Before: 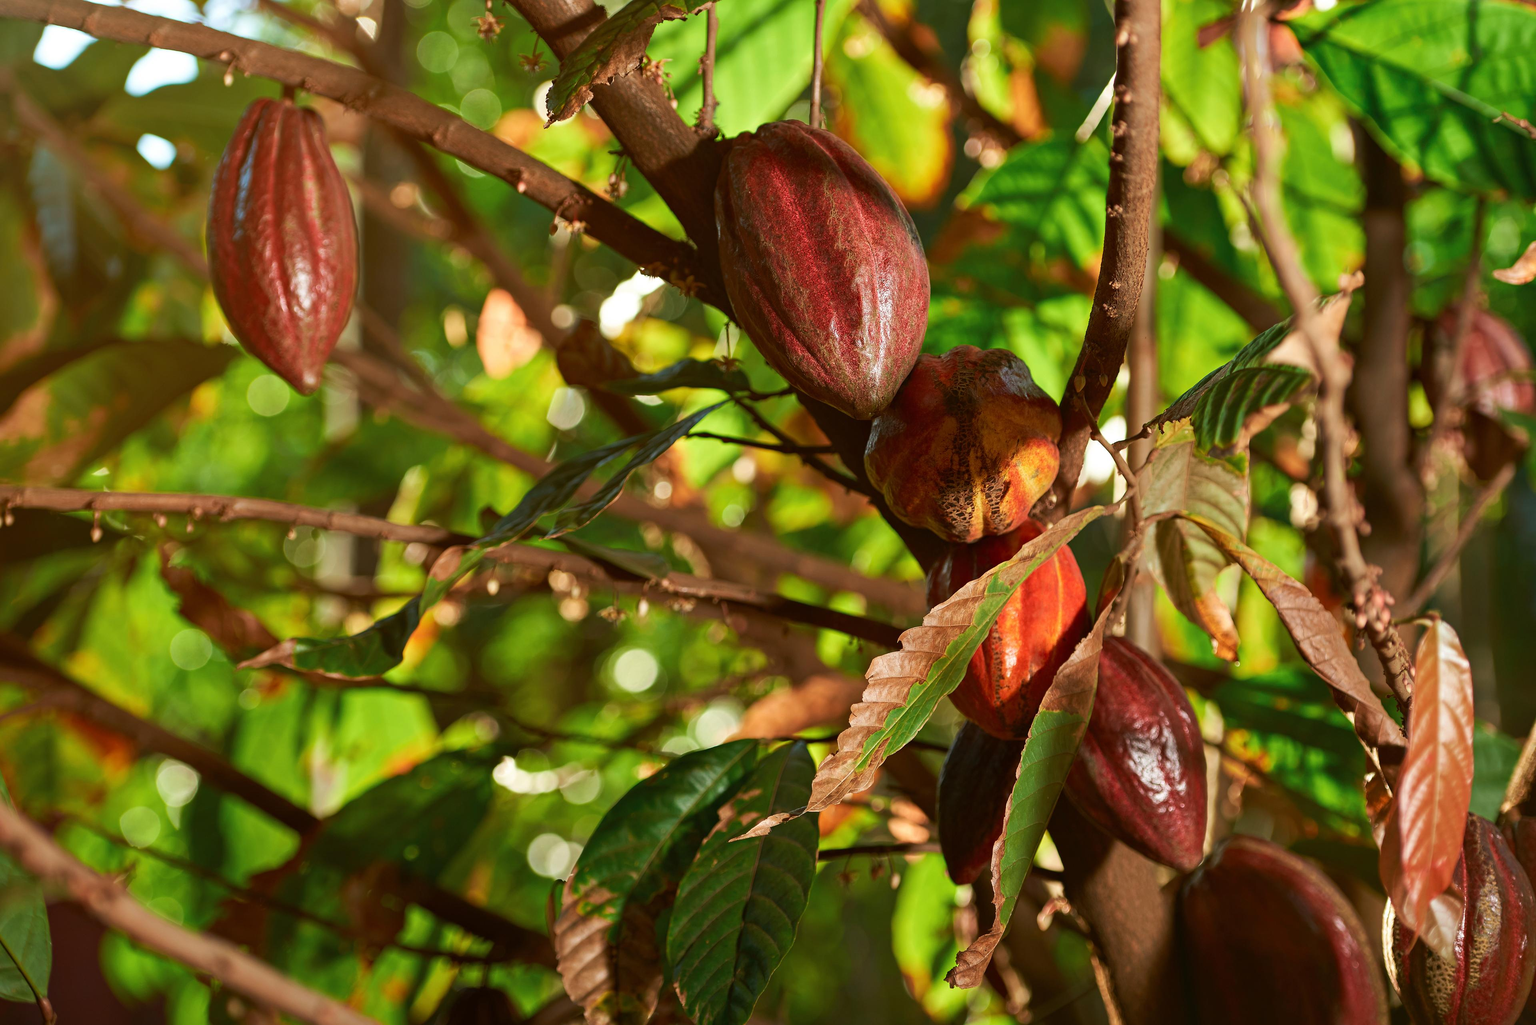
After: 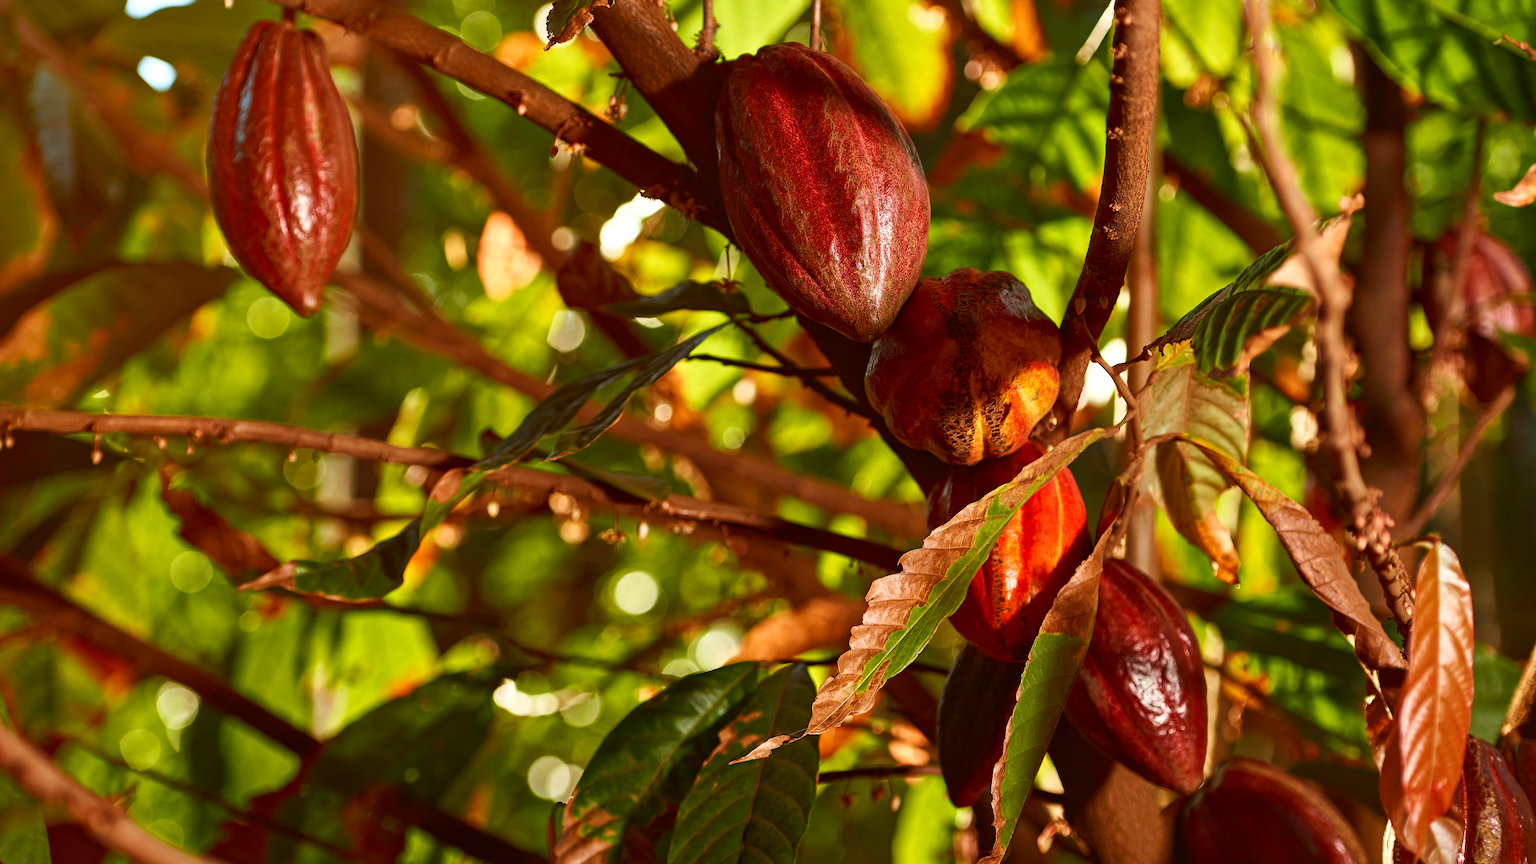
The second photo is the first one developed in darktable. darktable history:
tone curve: curves: ch0 [(0, 0.024) (0.119, 0.146) (0.474, 0.464) (0.718, 0.721) (0.817, 0.839) (1, 0.998)]; ch1 [(0, 0) (0.377, 0.416) (0.439, 0.451) (0.477, 0.477) (0.501, 0.504) (0.538, 0.544) (0.58, 0.602) (0.664, 0.676) (0.783, 0.804) (1, 1)]; ch2 [(0, 0) (0.38, 0.405) (0.463, 0.456) (0.498, 0.497) (0.524, 0.535) (0.578, 0.576) (0.648, 0.665) (1, 1)], color space Lab, independent channels, preserve colors none
local contrast: mode bilateral grid, contrast 20, coarseness 50, detail 120%, midtone range 0.2
rotate and perspective: automatic cropping original format, crop left 0, crop top 0
crop: top 7.625%, bottom 8.027%
rgb levels: mode RGB, independent channels, levels [[0, 0.5, 1], [0, 0.521, 1], [0, 0.536, 1]]
shadows and highlights: shadows -30, highlights 30
